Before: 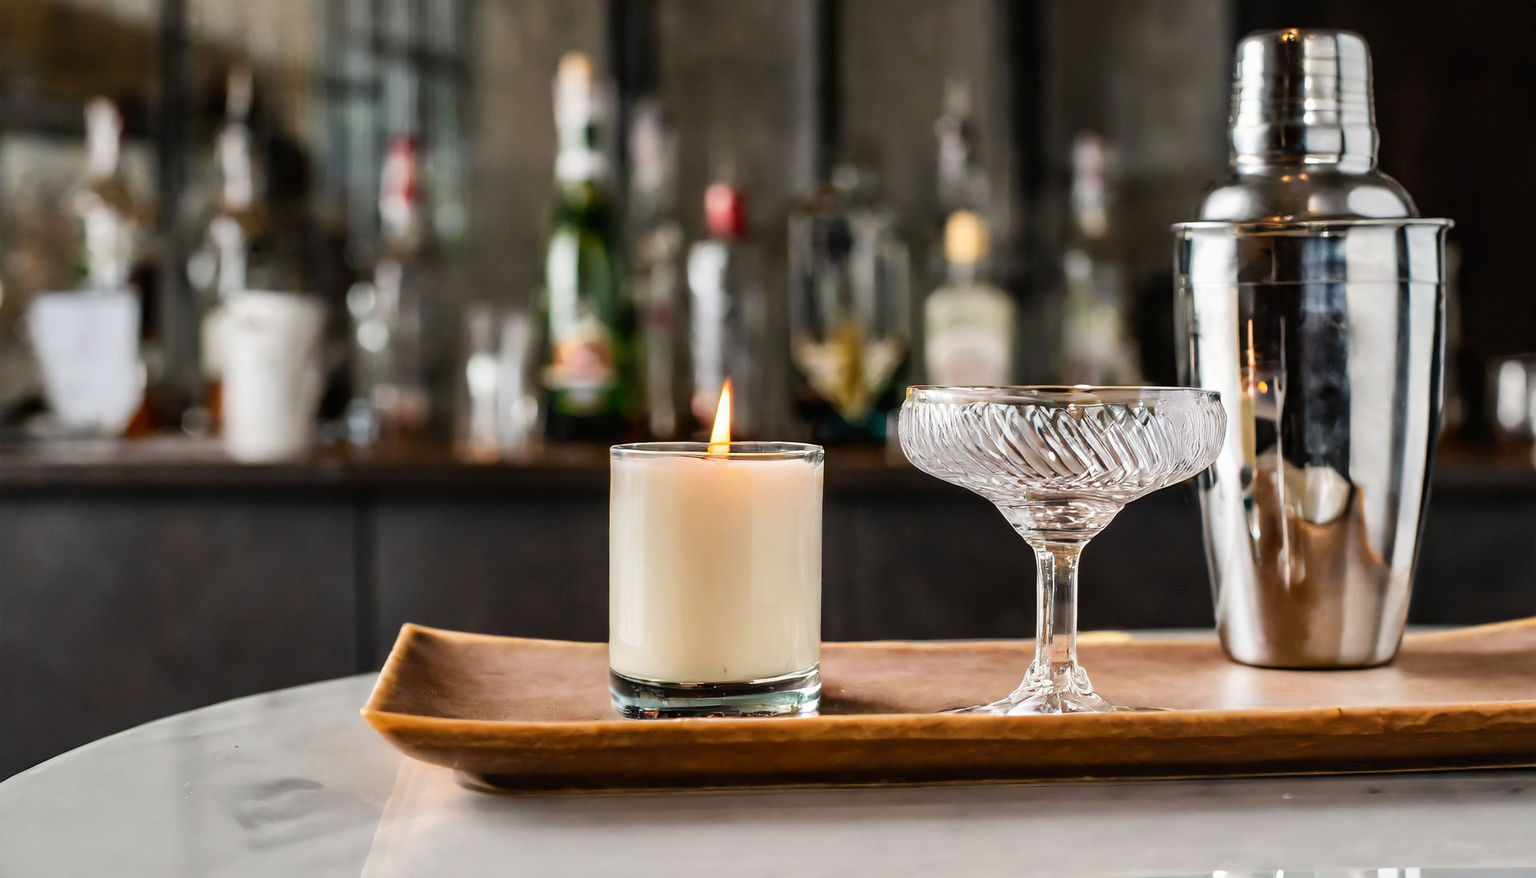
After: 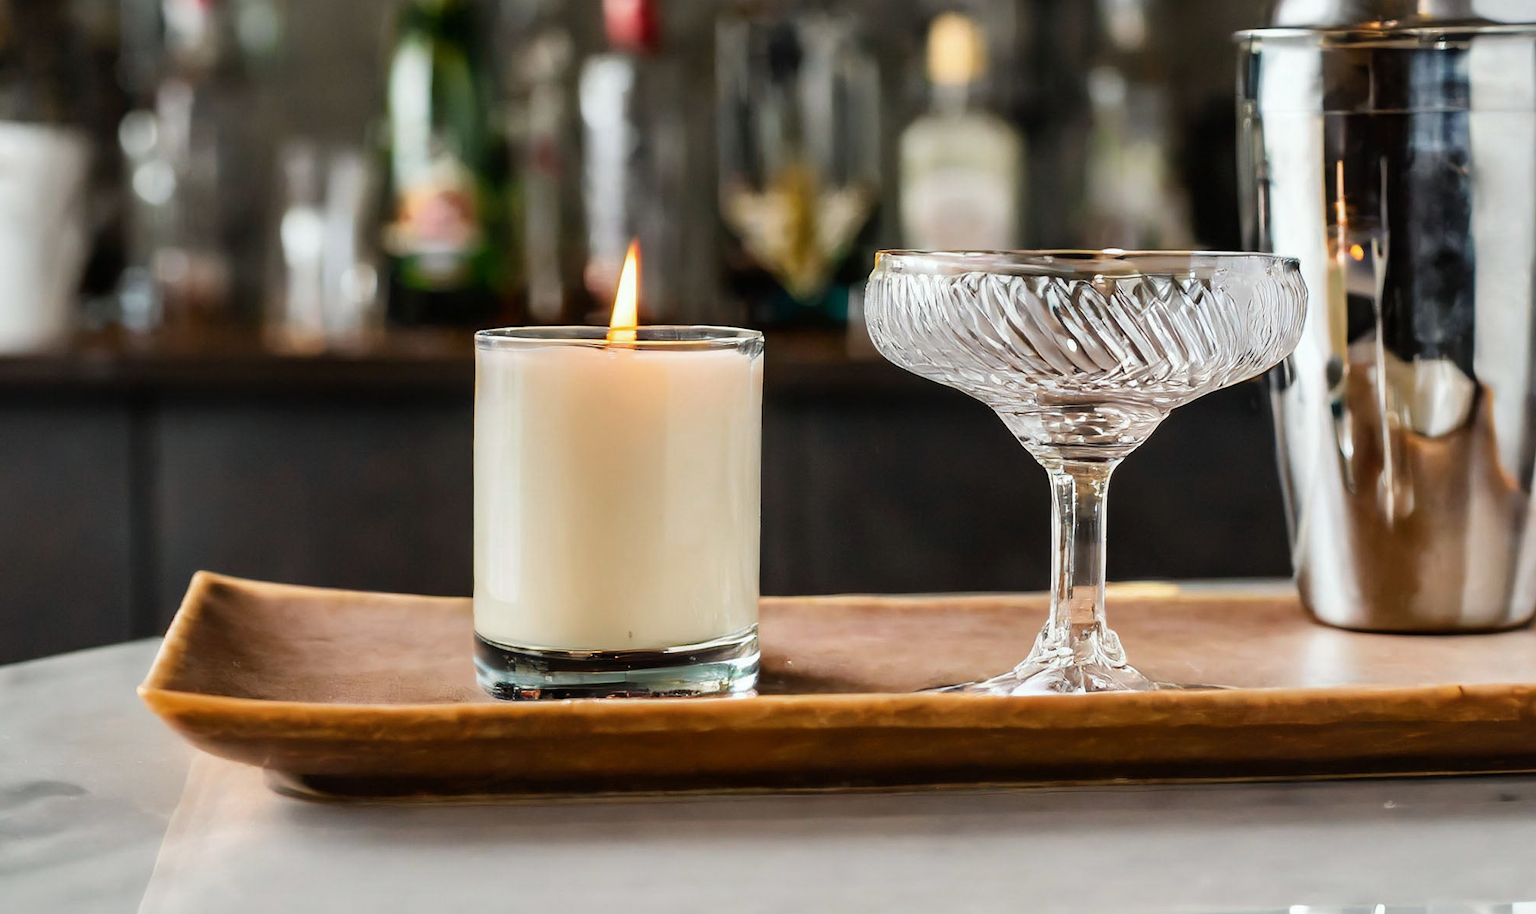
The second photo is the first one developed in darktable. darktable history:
crop: left 16.871%, top 22.857%, right 9.116%
white balance: red 0.978, blue 0.999
